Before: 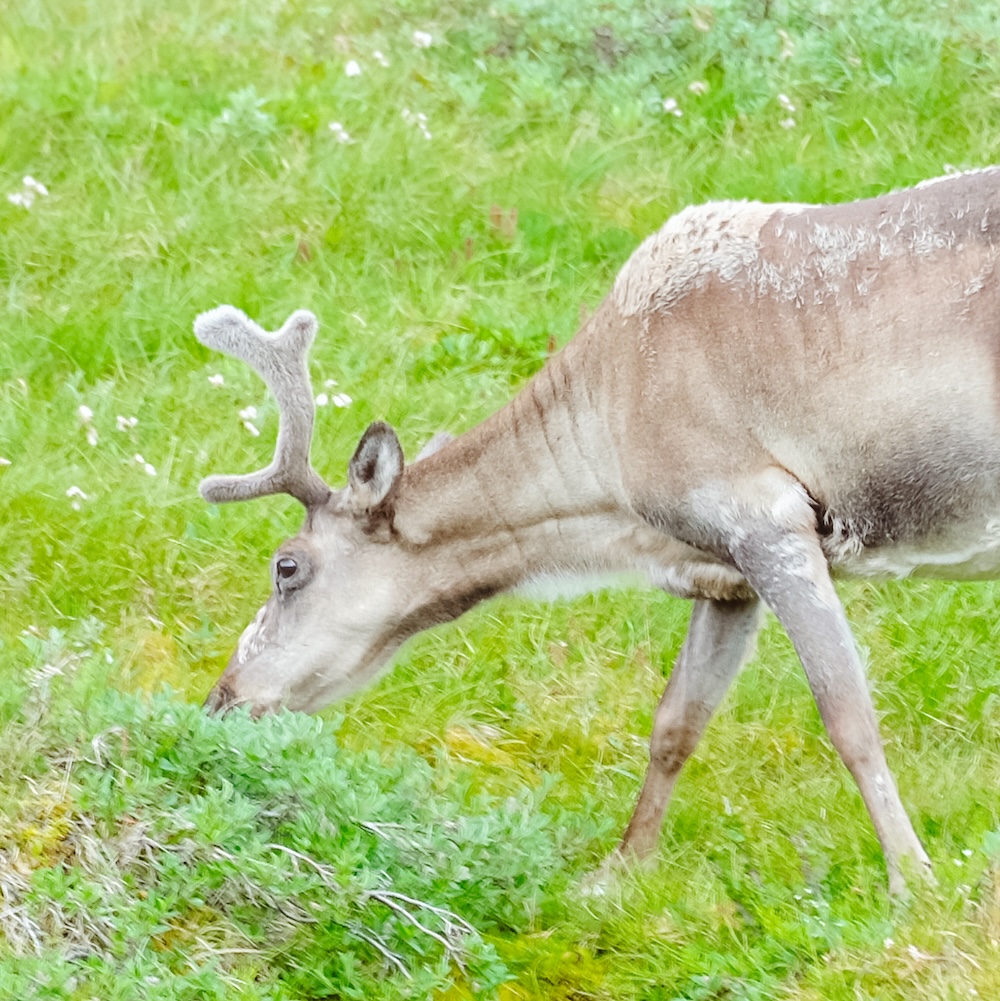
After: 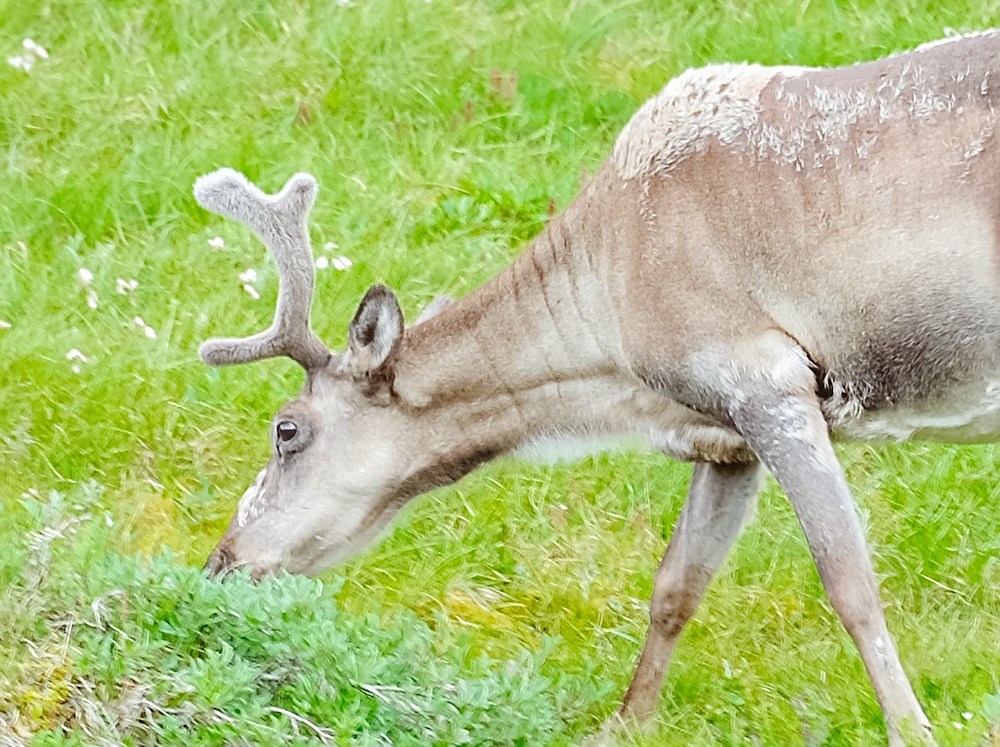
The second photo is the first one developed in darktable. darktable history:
crop: top 13.712%, bottom 10.773%
sharpen: on, module defaults
